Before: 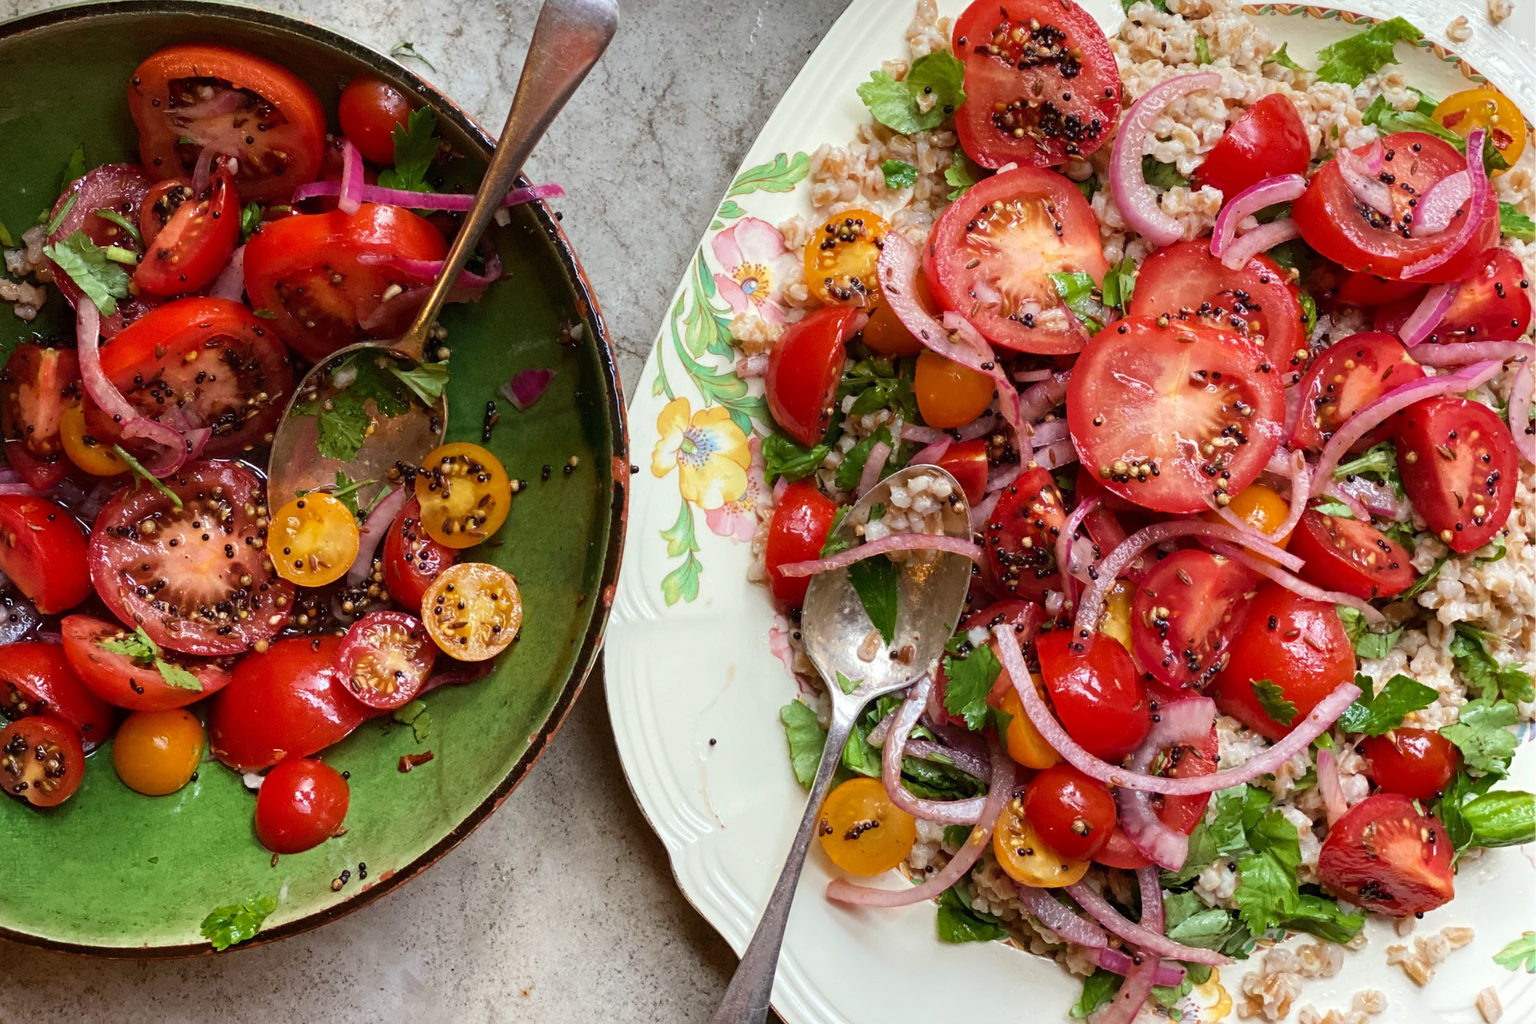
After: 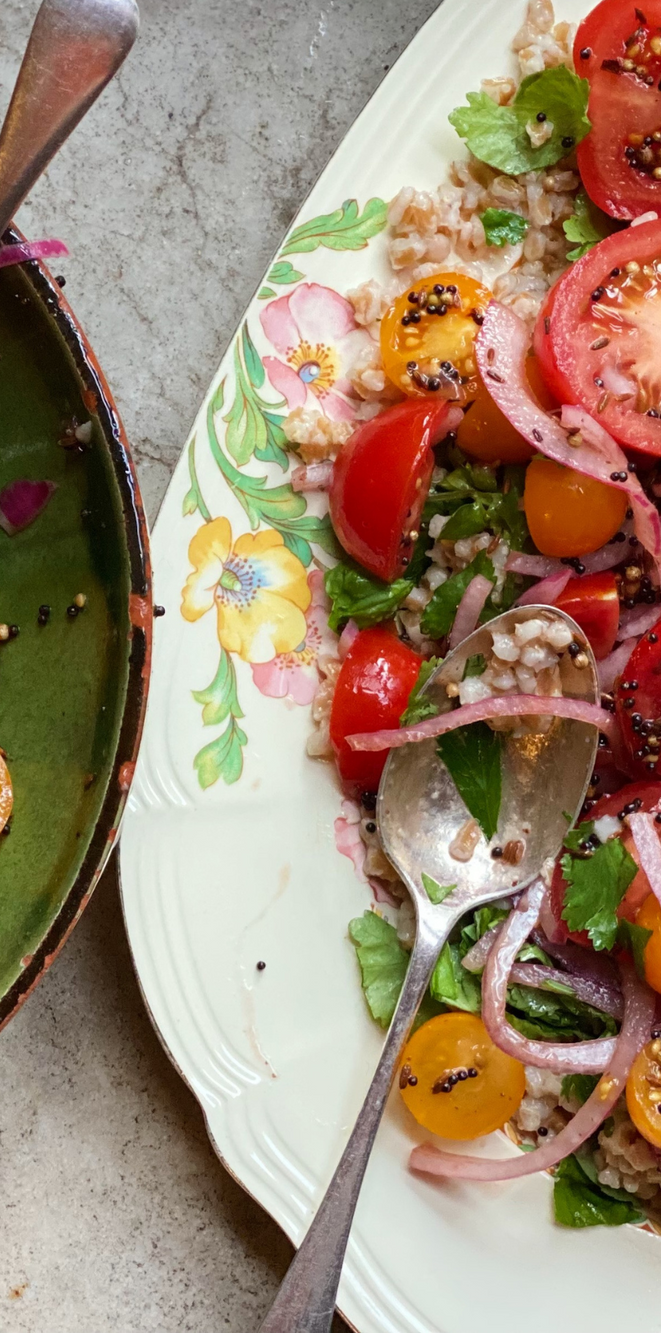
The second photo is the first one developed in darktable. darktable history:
crop: left 33.368%, right 33.567%
